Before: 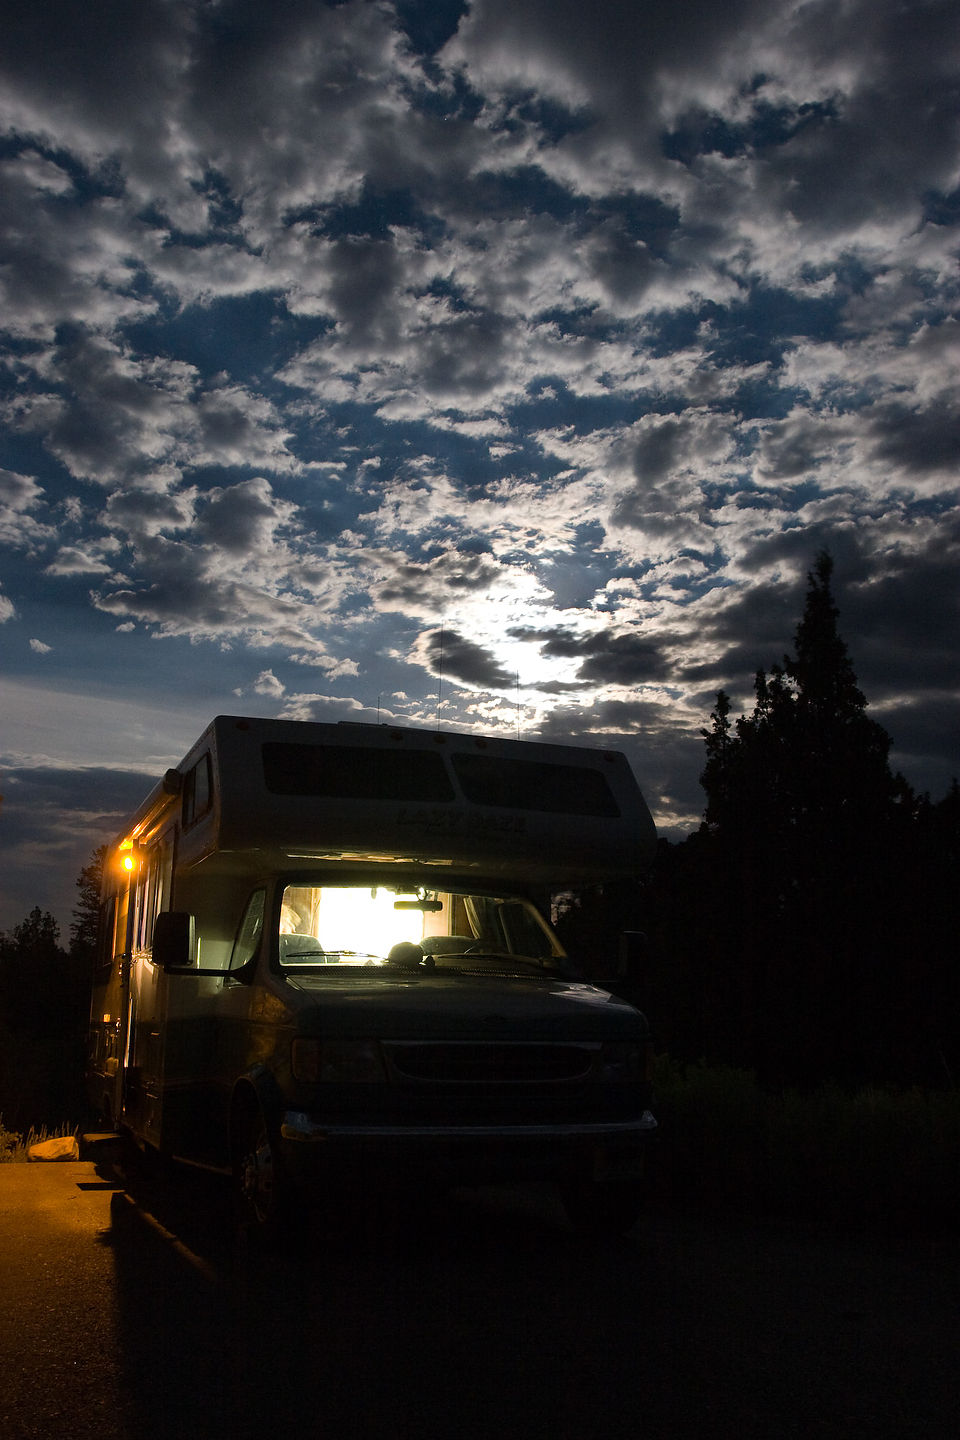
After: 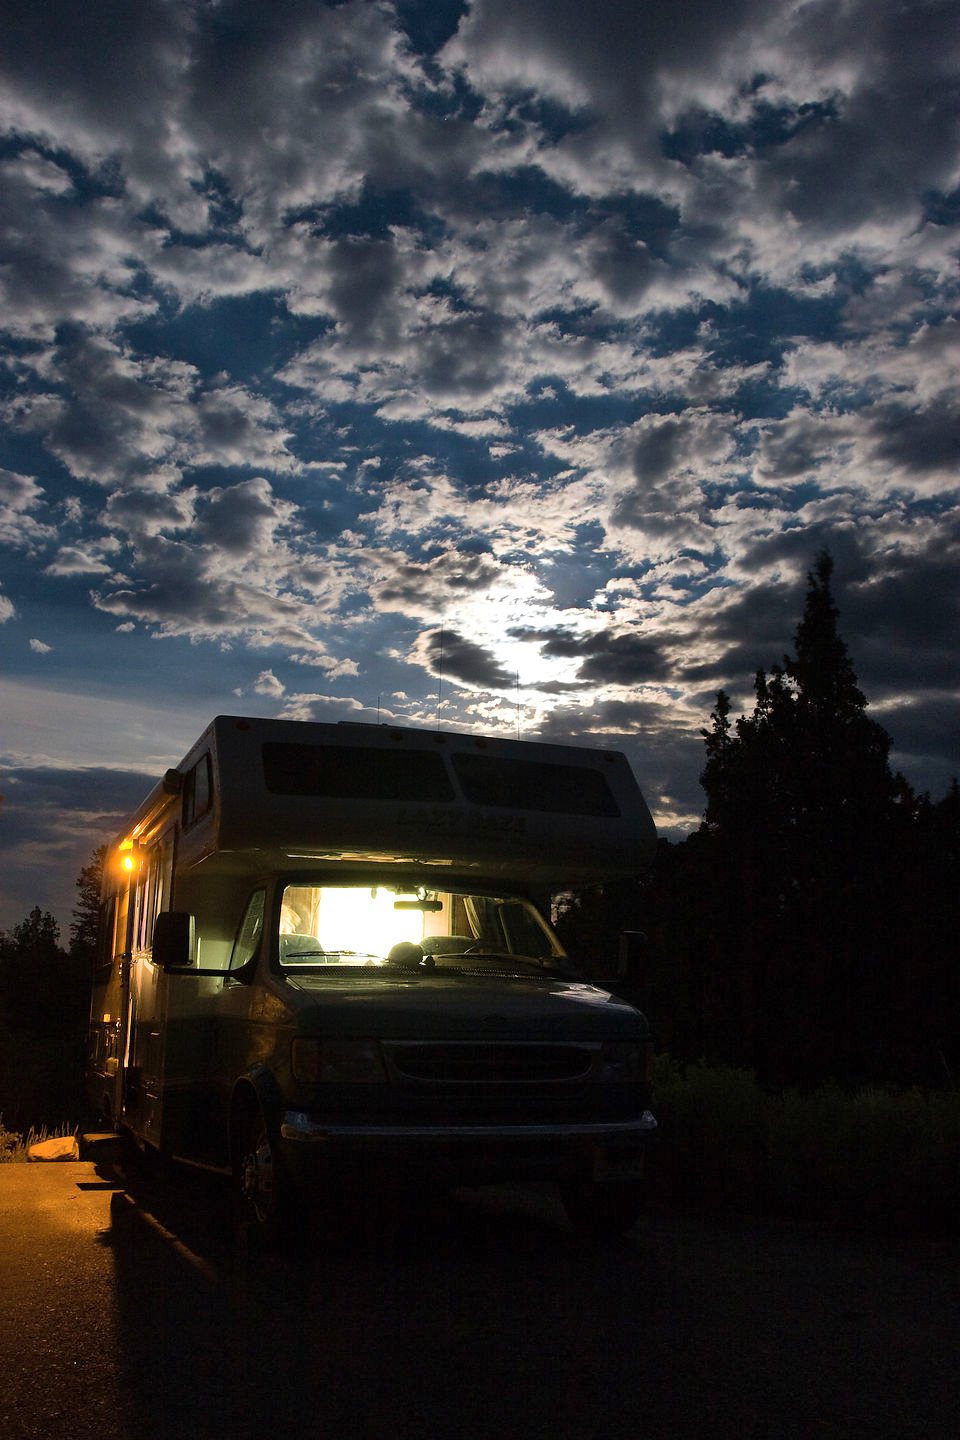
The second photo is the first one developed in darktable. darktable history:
velvia: on, module defaults
shadows and highlights: shadows 37.42, highlights -27.2, soften with gaussian
